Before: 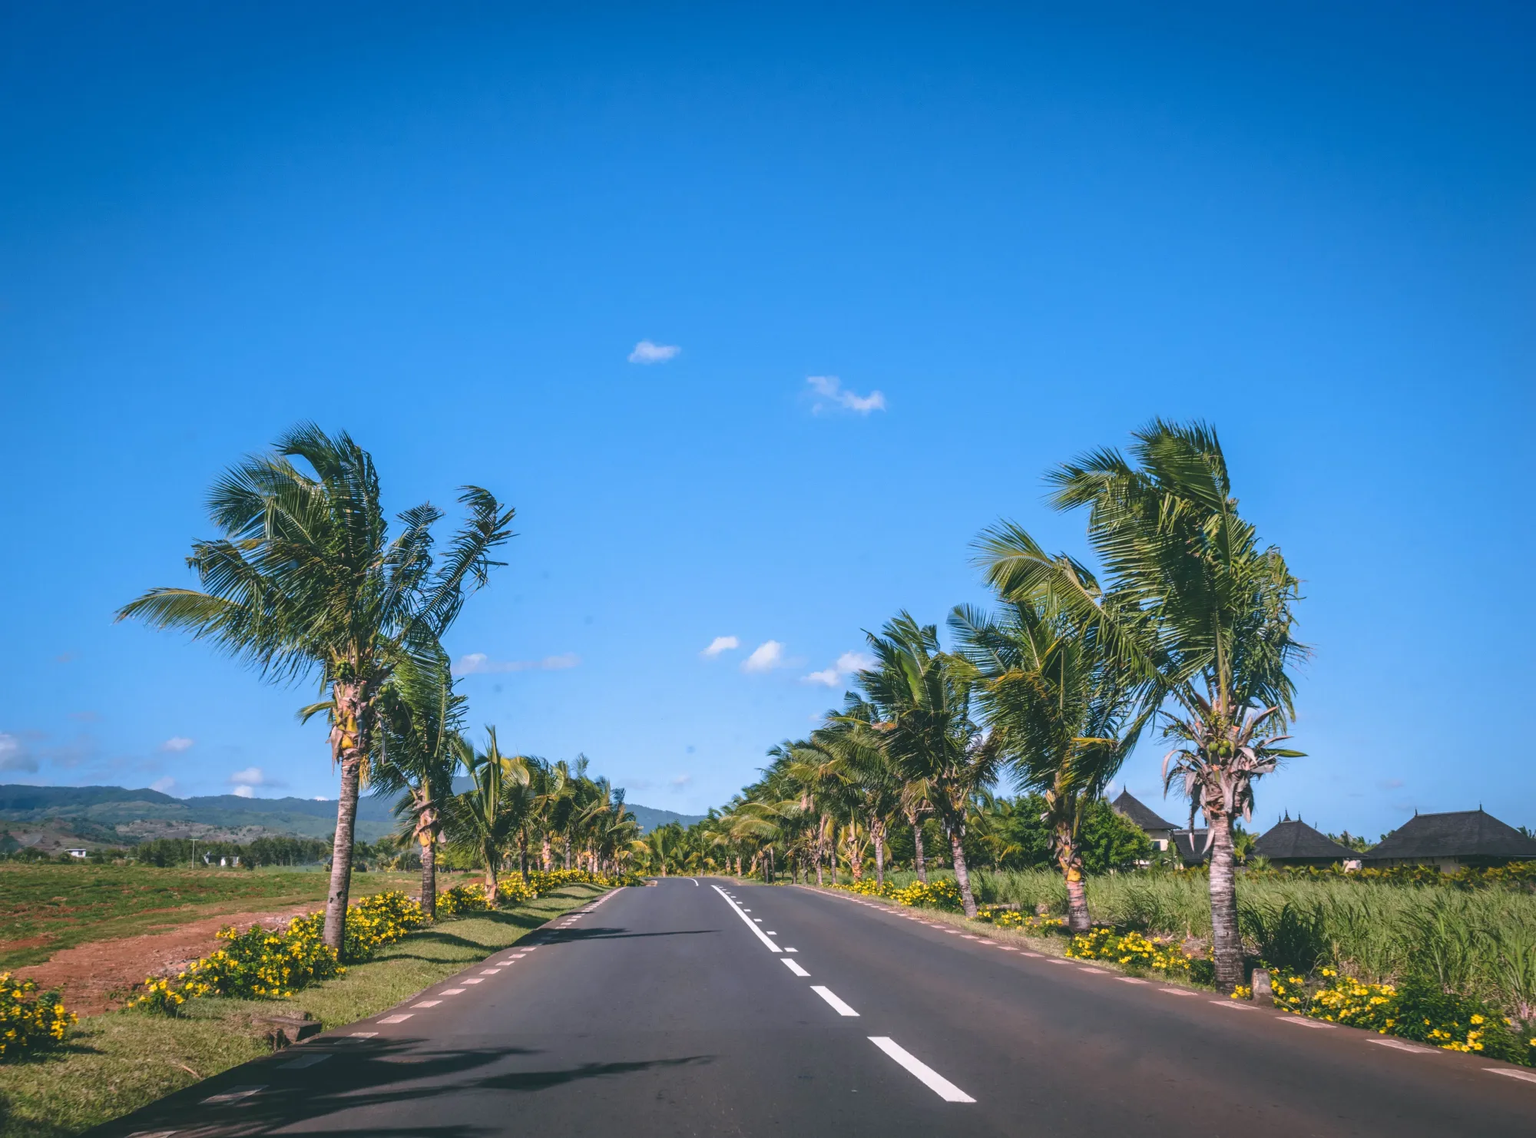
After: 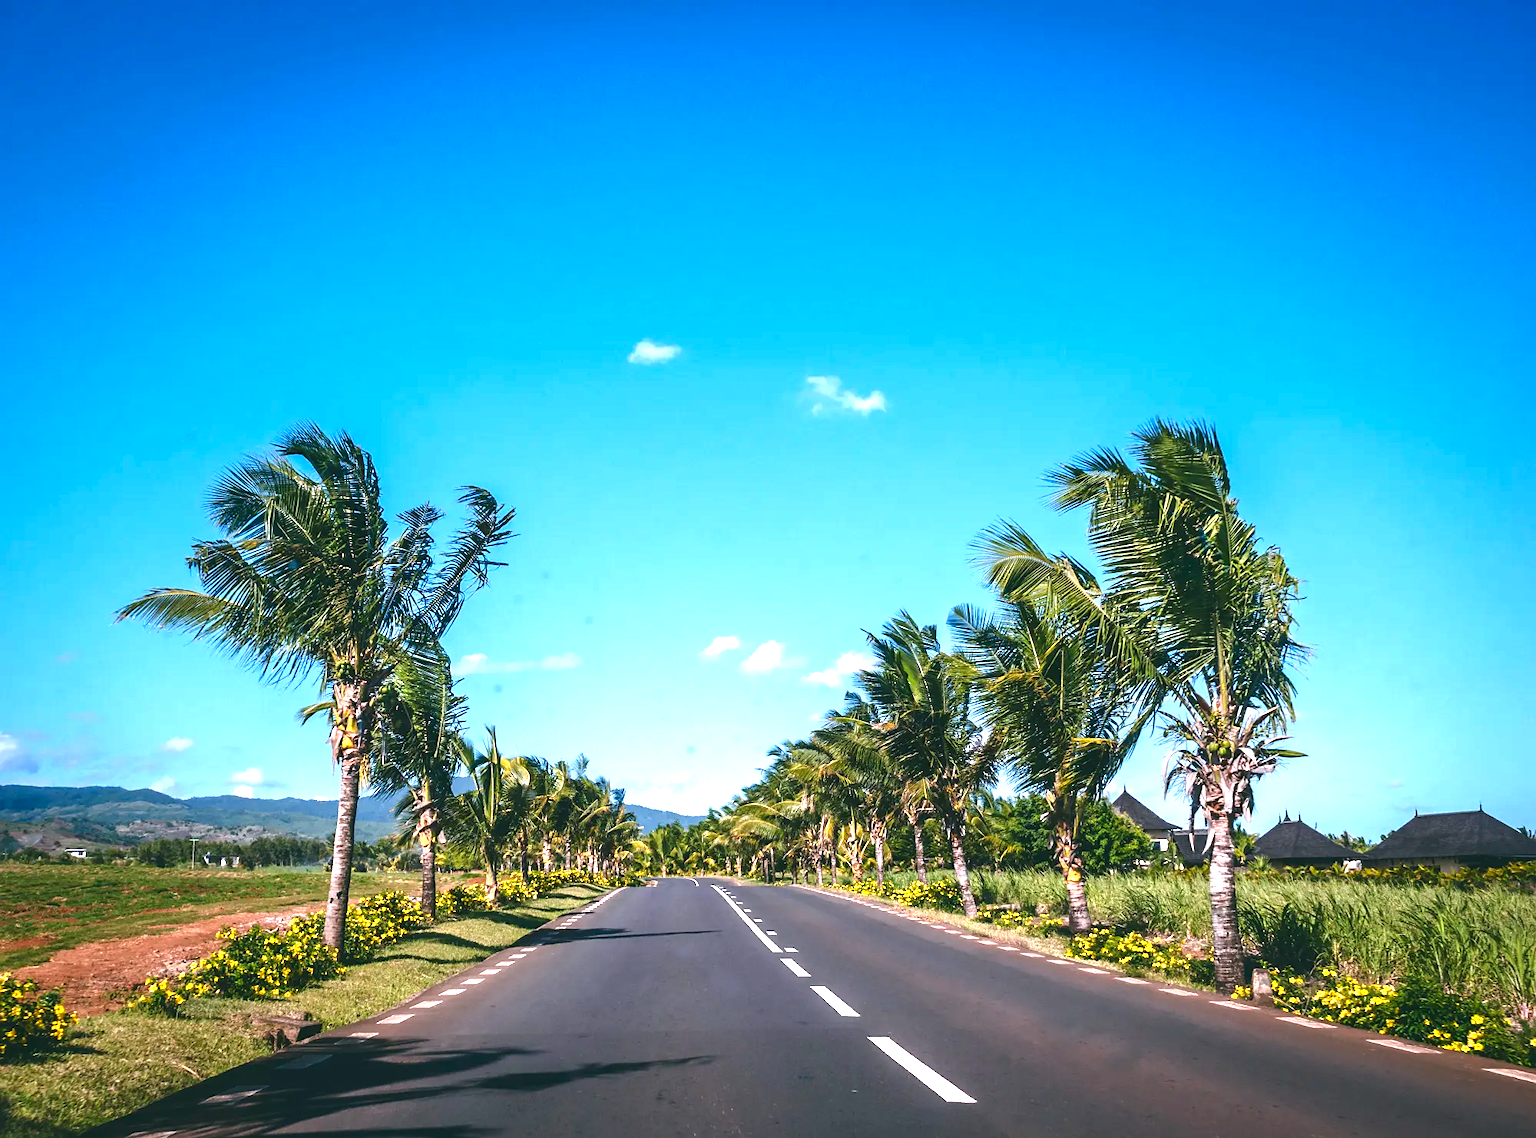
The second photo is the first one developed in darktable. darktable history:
sharpen: radius 1.554, amount 0.374, threshold 1.609
contrast brightness saturation: brightness -0.216, saturation 0.083
exposure: black level correction 0.001, exposure 1.116 EV, compensate highlight preservation false
